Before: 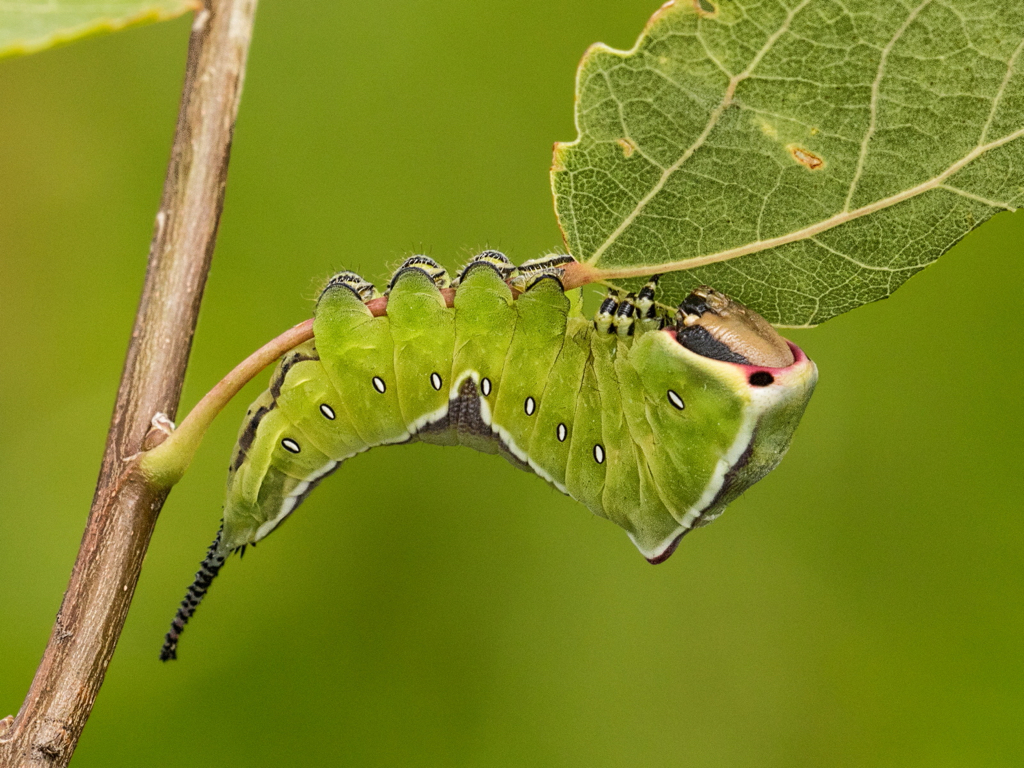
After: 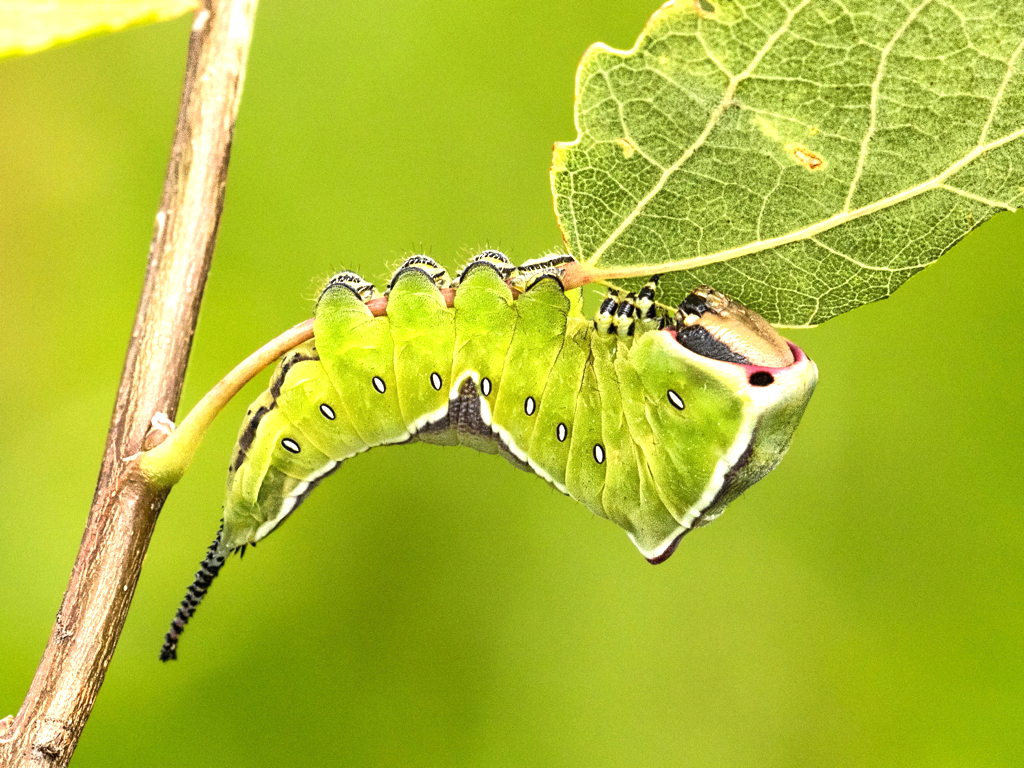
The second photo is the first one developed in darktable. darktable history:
exposure: exposure 0.77 EV, compensate highlight preservation false
tone equalizer: -8 EV -0.417 EV, -7 EV -0.389 EV, -6 EV -0.333 EV, -5 EV -0.222 EV, -3 EV 0.222 EV, -2 EV 0.333 EV, -1 EV 0.389 EV, +0 EV 0.417 EV, edges refinement/feathering 500, mask exposure compensation -1.57 EV, preserve details no
